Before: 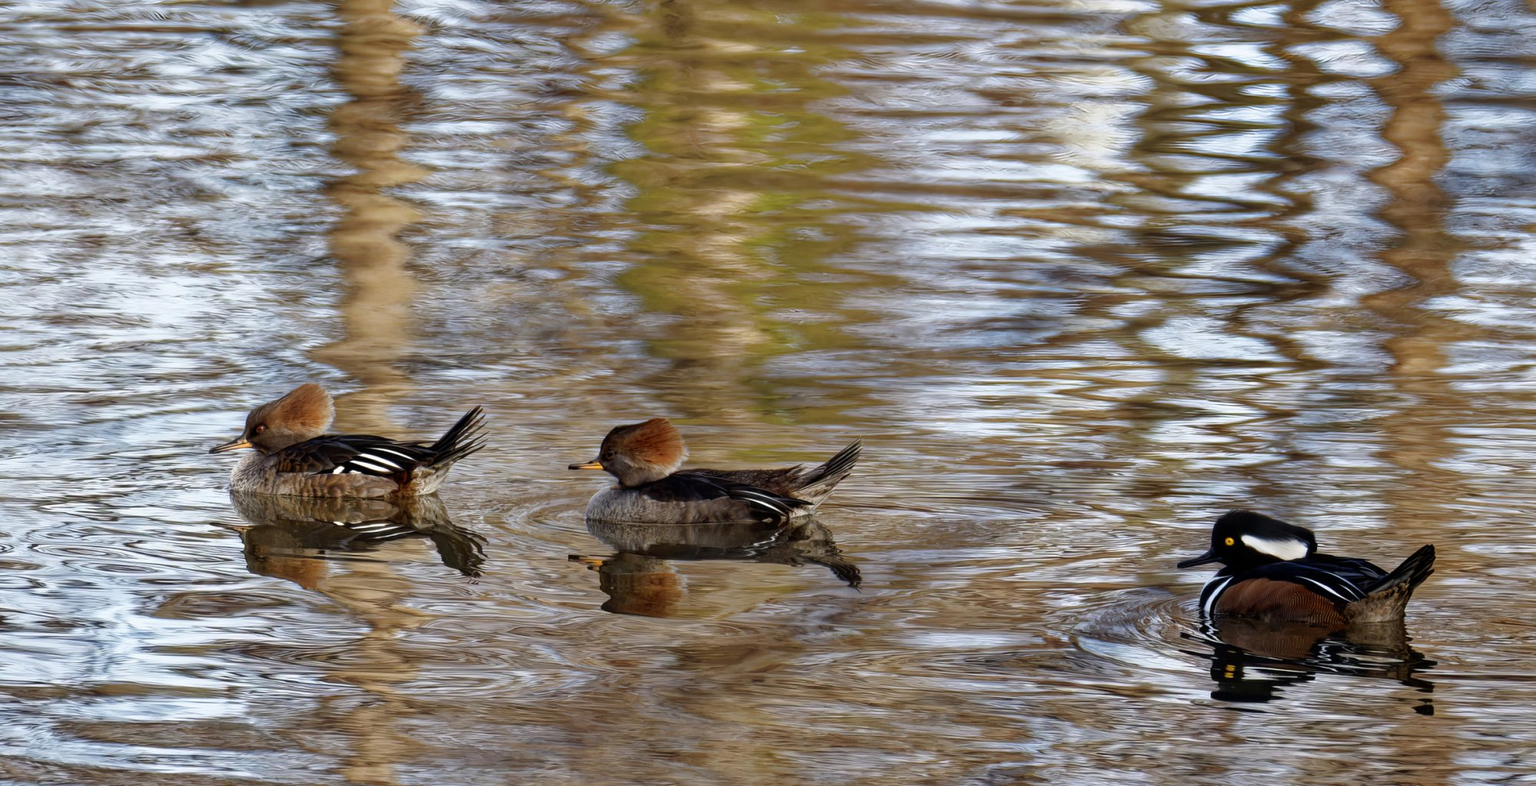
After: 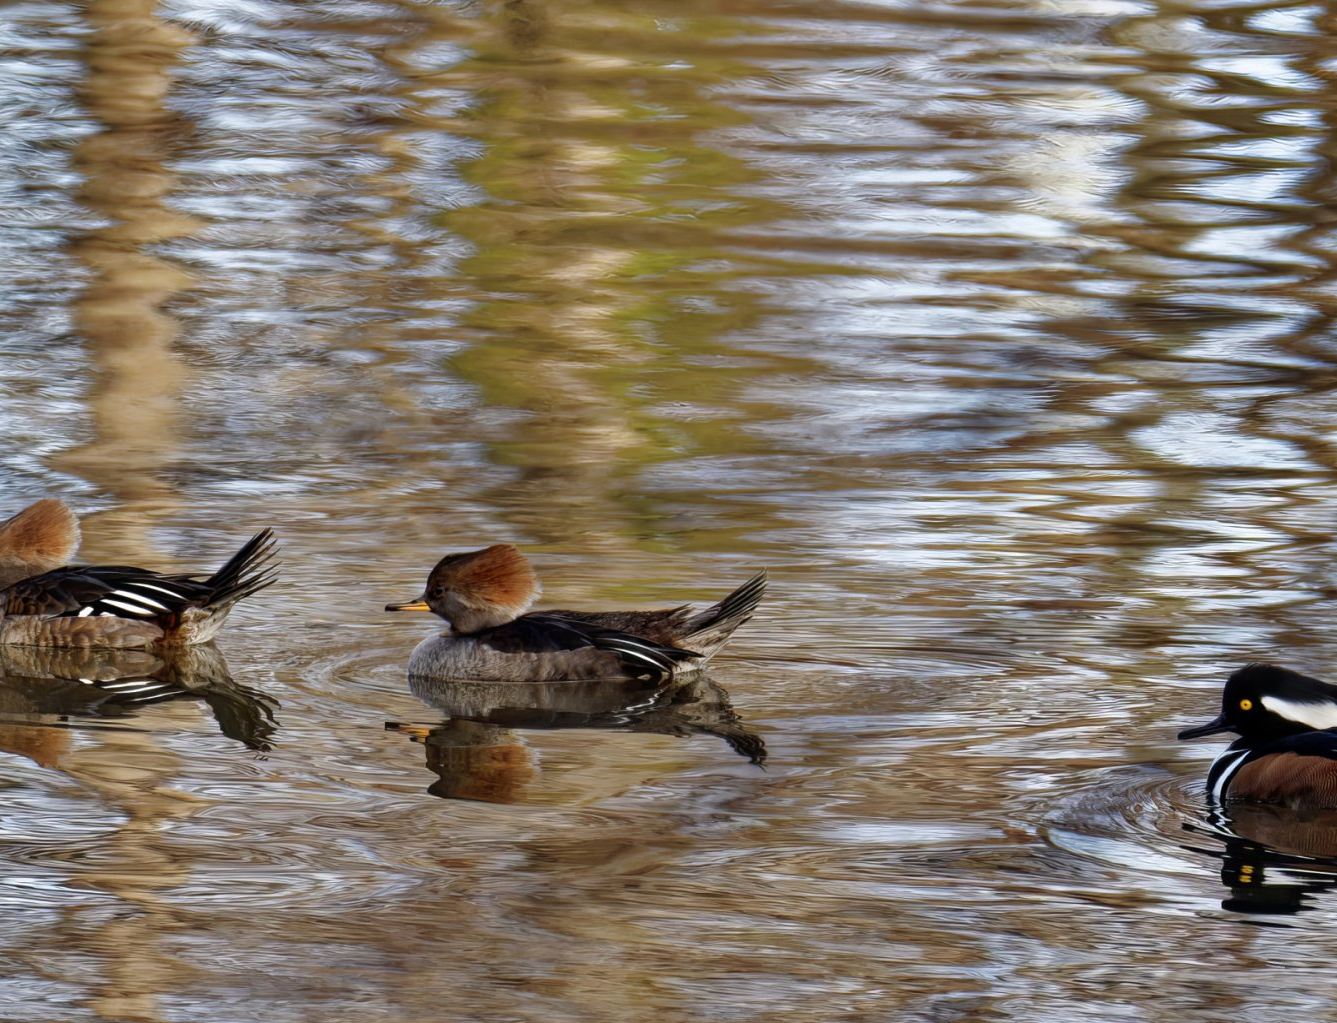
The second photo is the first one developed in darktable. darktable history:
shadows and highlights: shadows 61.17, soften with gaussian
crop and rotate: left 17.791%, right 15.329%
